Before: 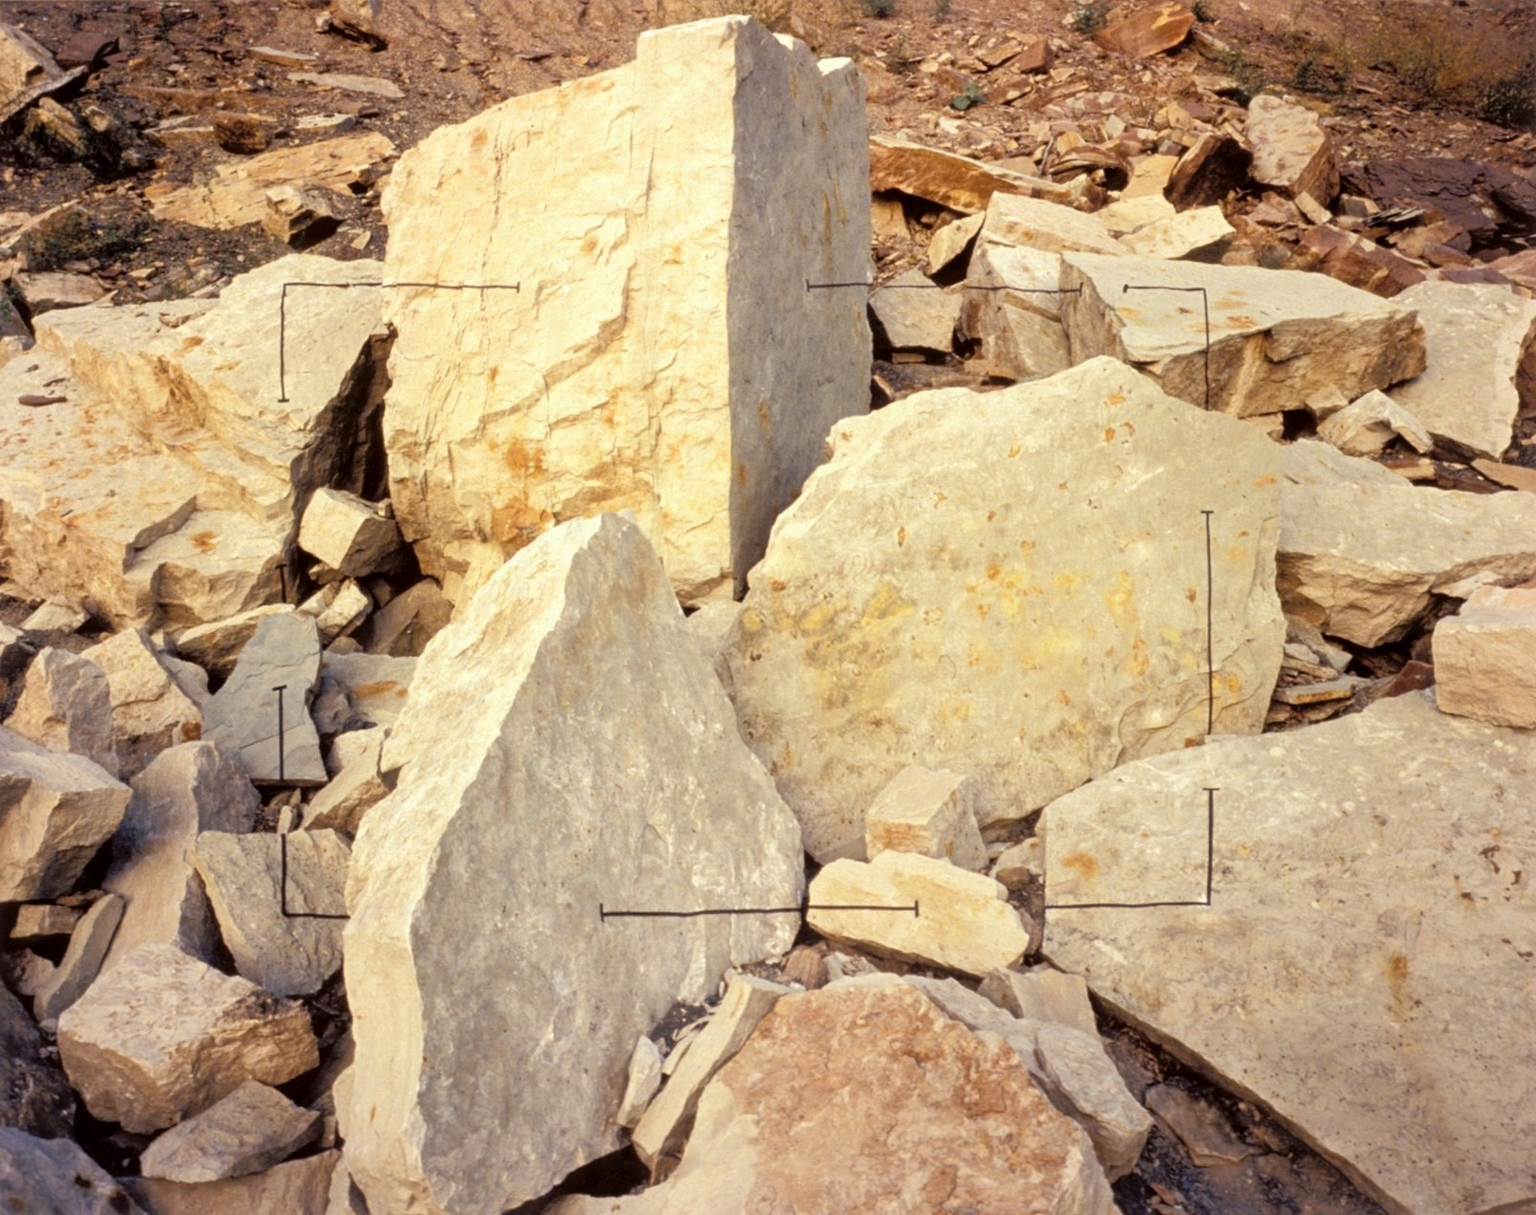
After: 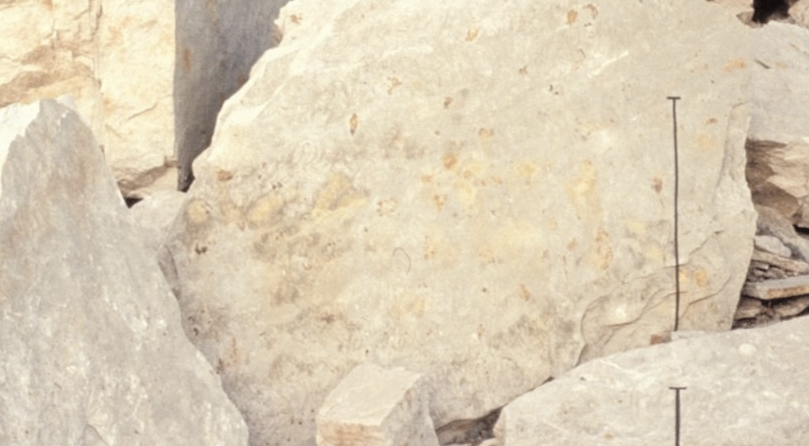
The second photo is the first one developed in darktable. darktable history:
crop: left 36.733%, top 34.494%, right 12.915%, bottom 30.37%
contrast brightness saturation: brightness 0.189, saturation -0.489
